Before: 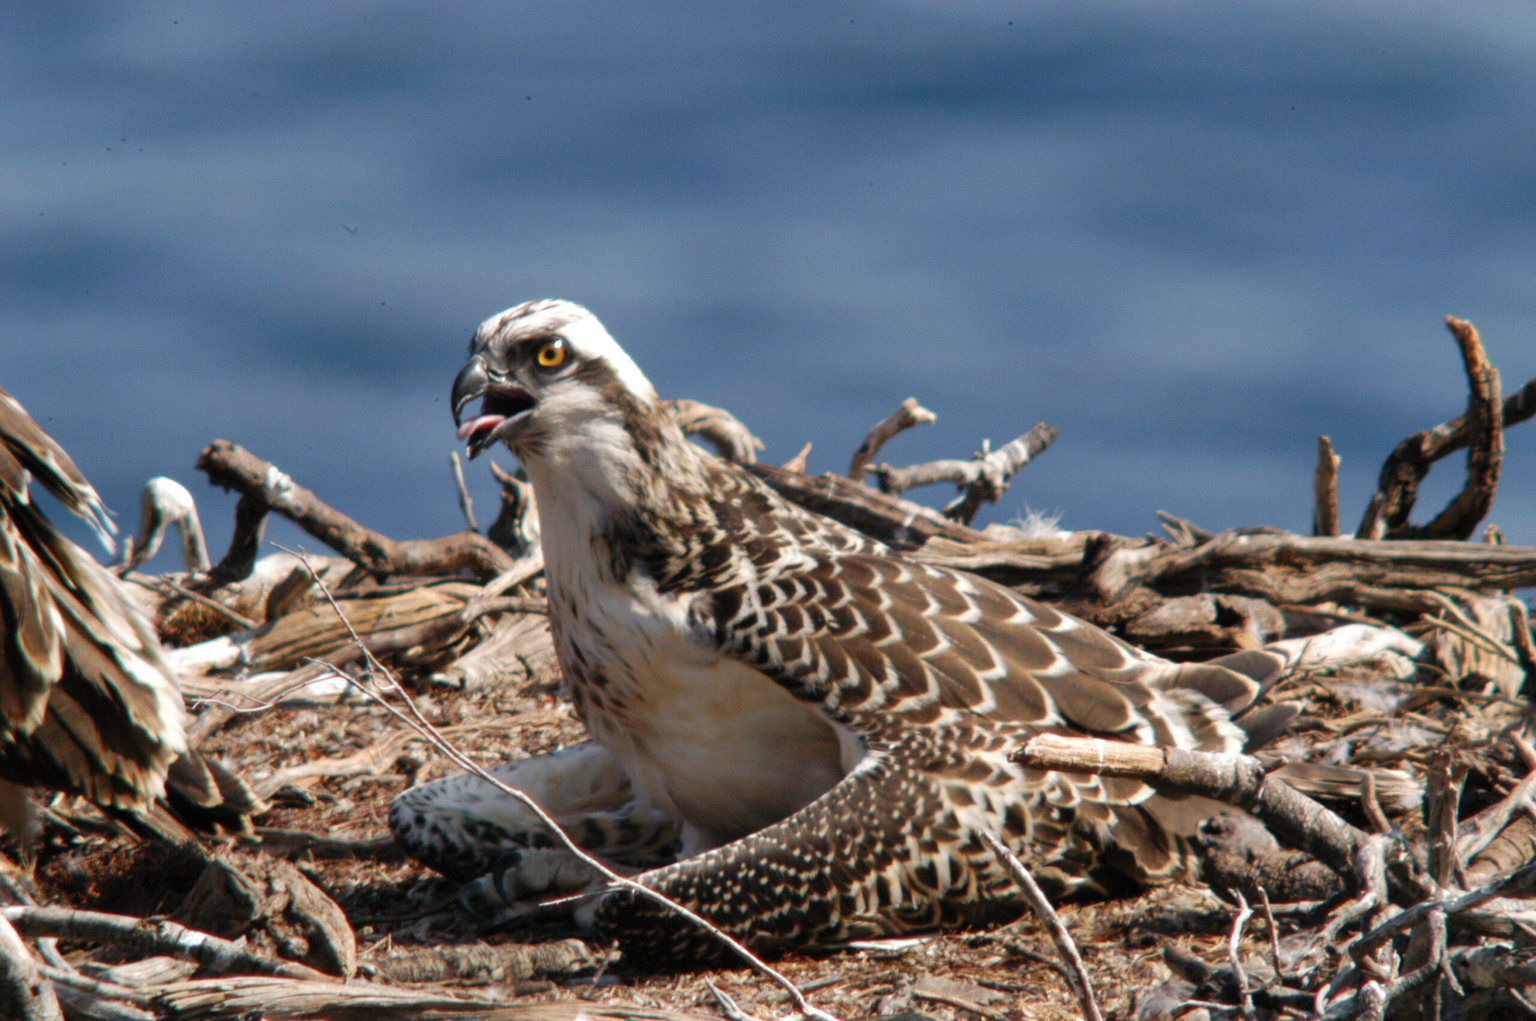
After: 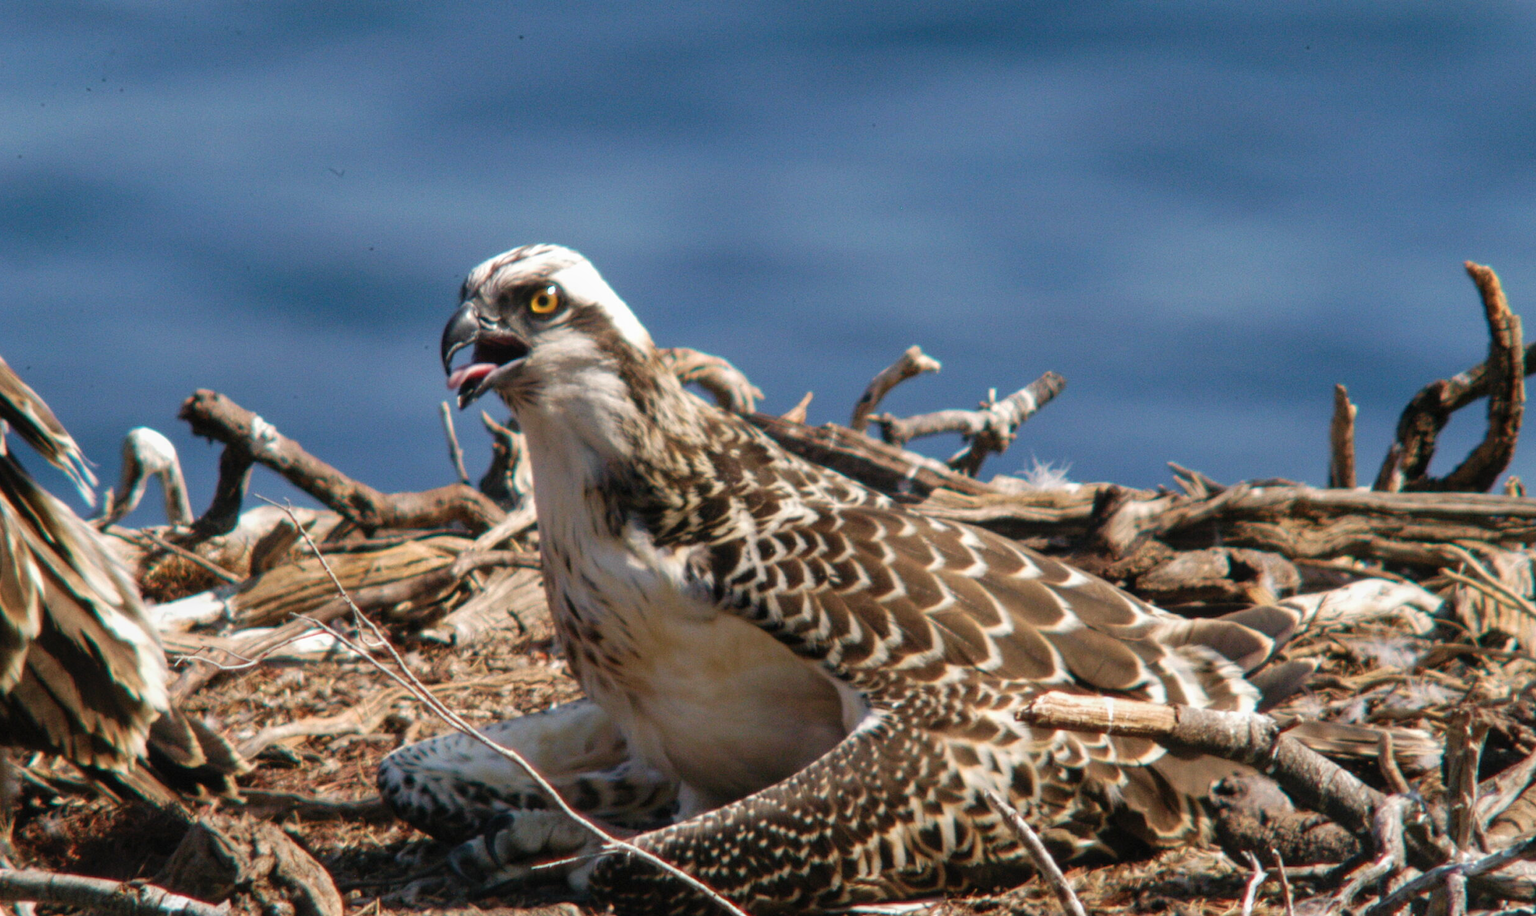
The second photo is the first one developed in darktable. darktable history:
crop: left 1.507%, top 6.147%, right 1.379%, bottom 6.637%
tone equalizer: on, module defaults
local contrast: detail 110%
velvia: on, module defaults
